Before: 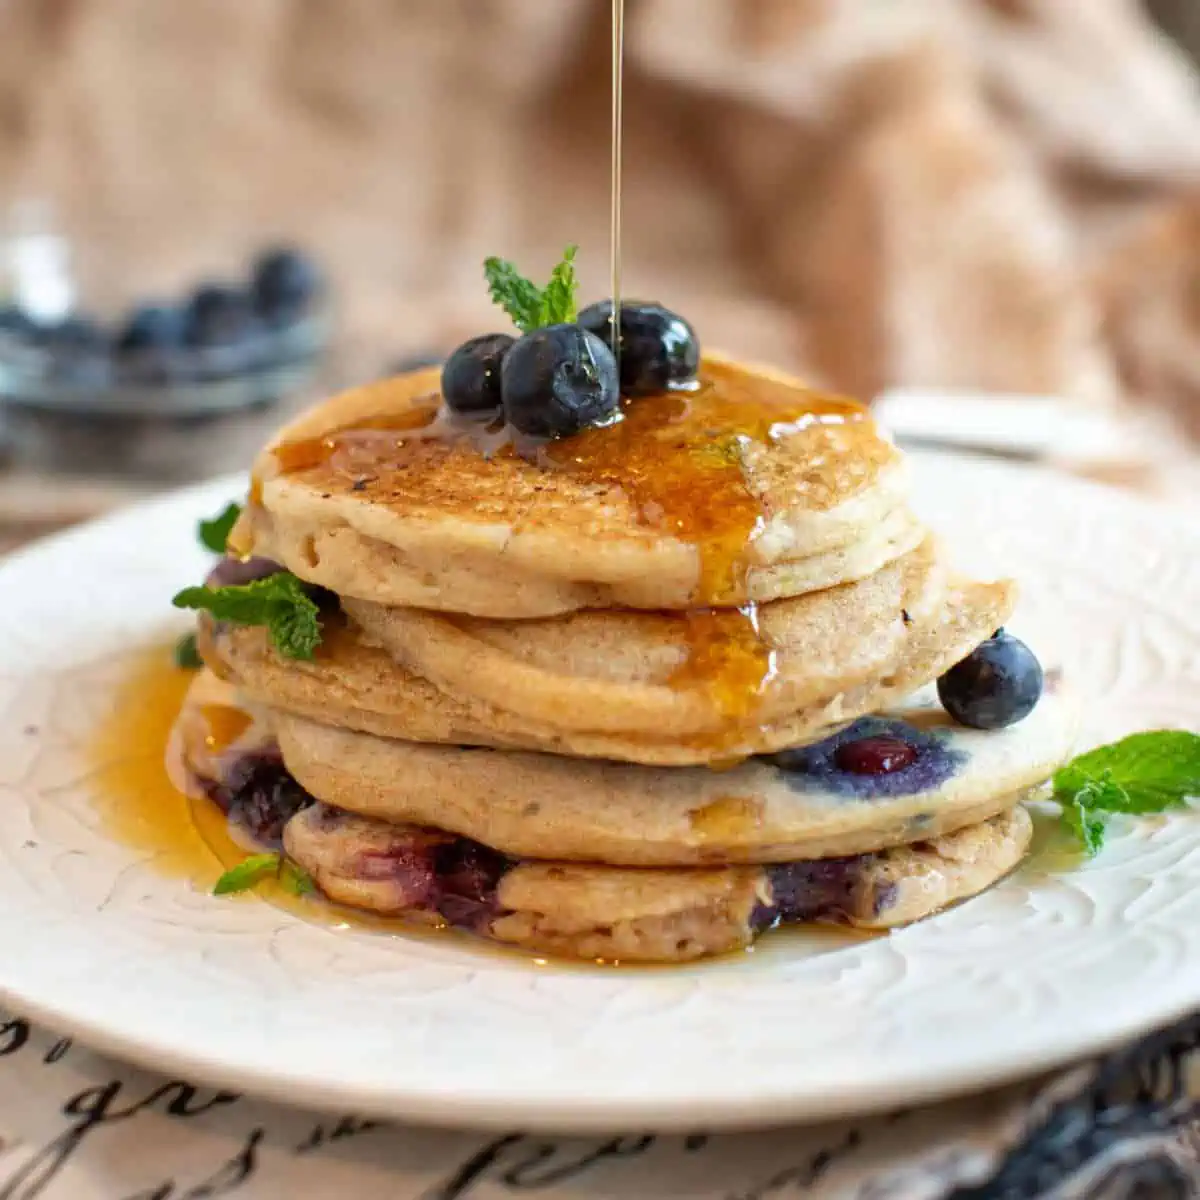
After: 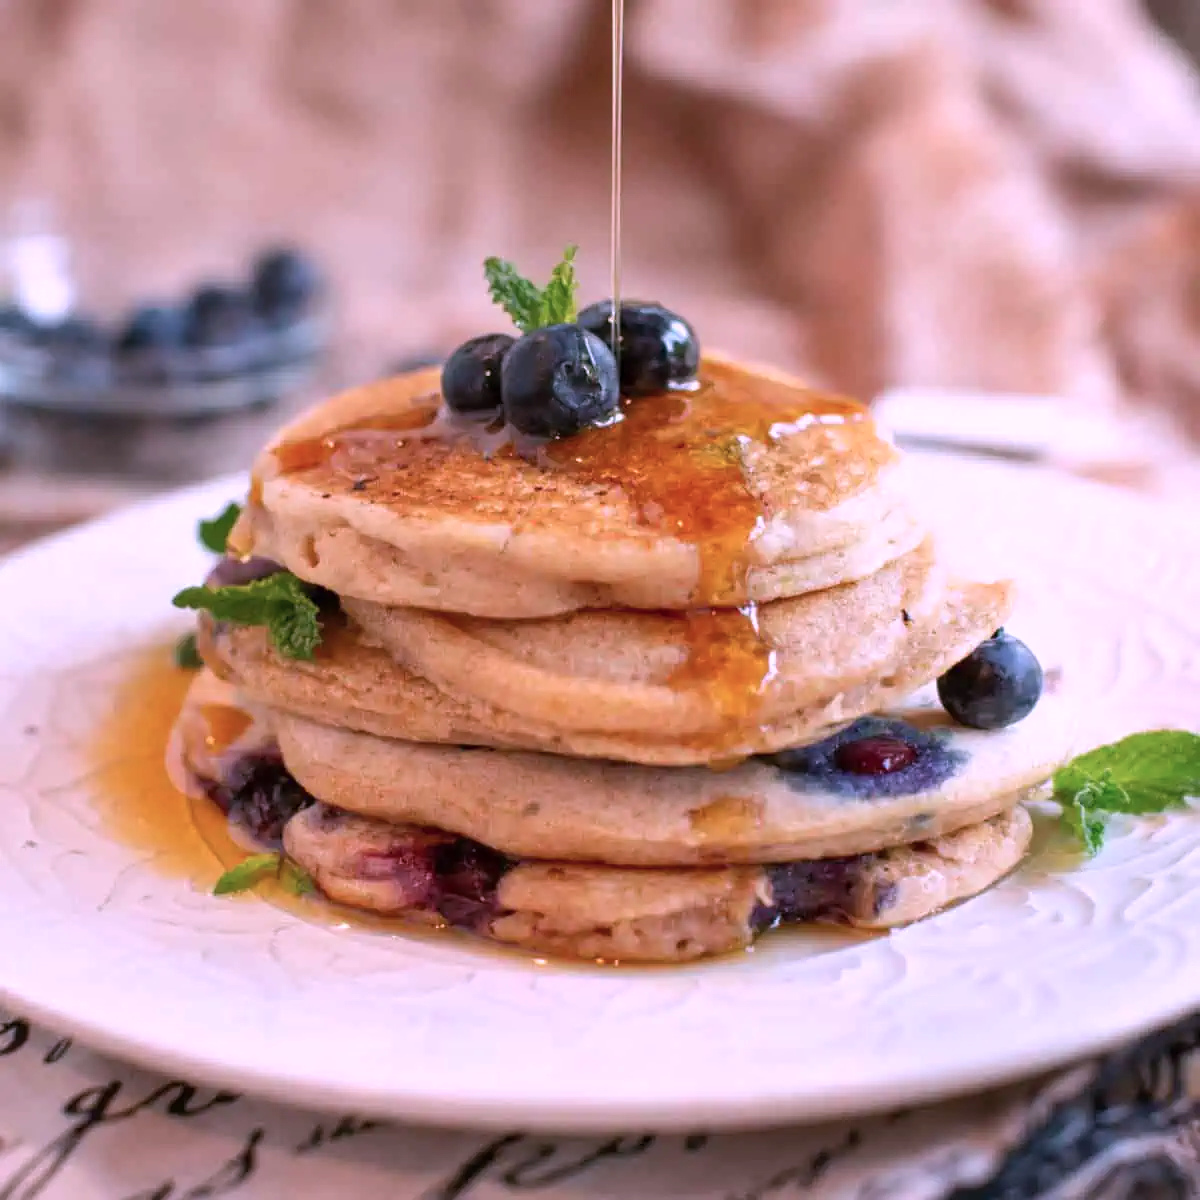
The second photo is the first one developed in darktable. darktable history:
color correction: highlights a* 15.28, highlights b* -20.35
